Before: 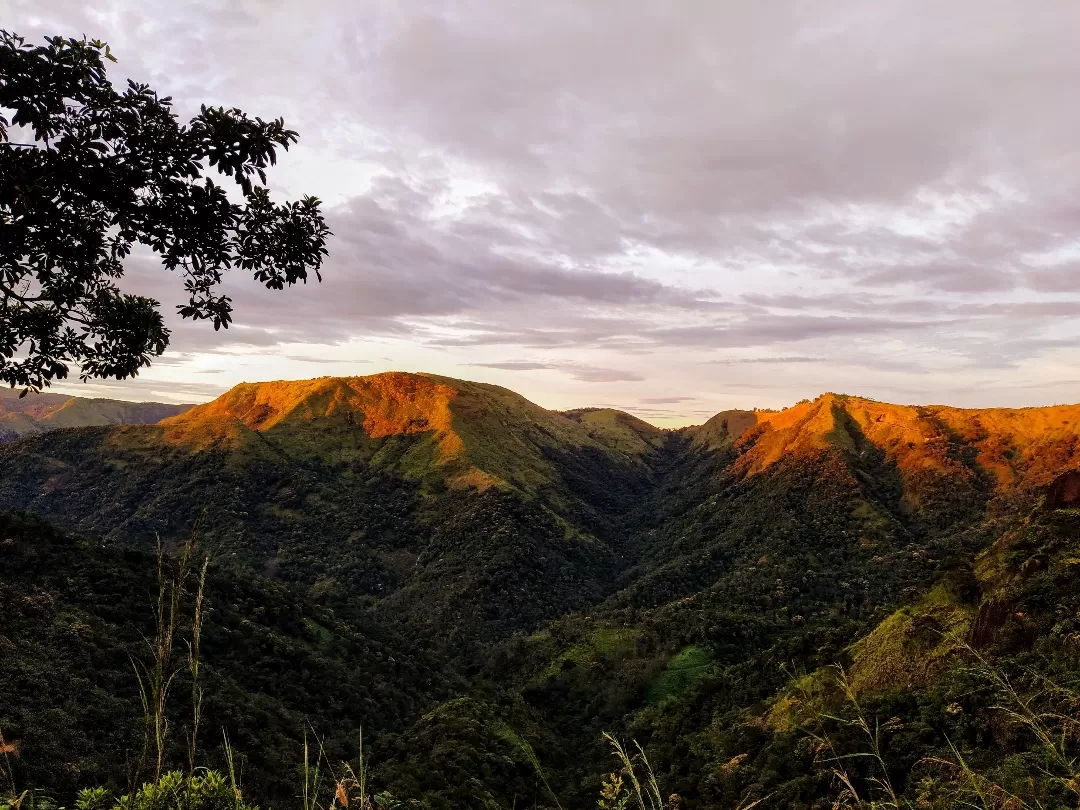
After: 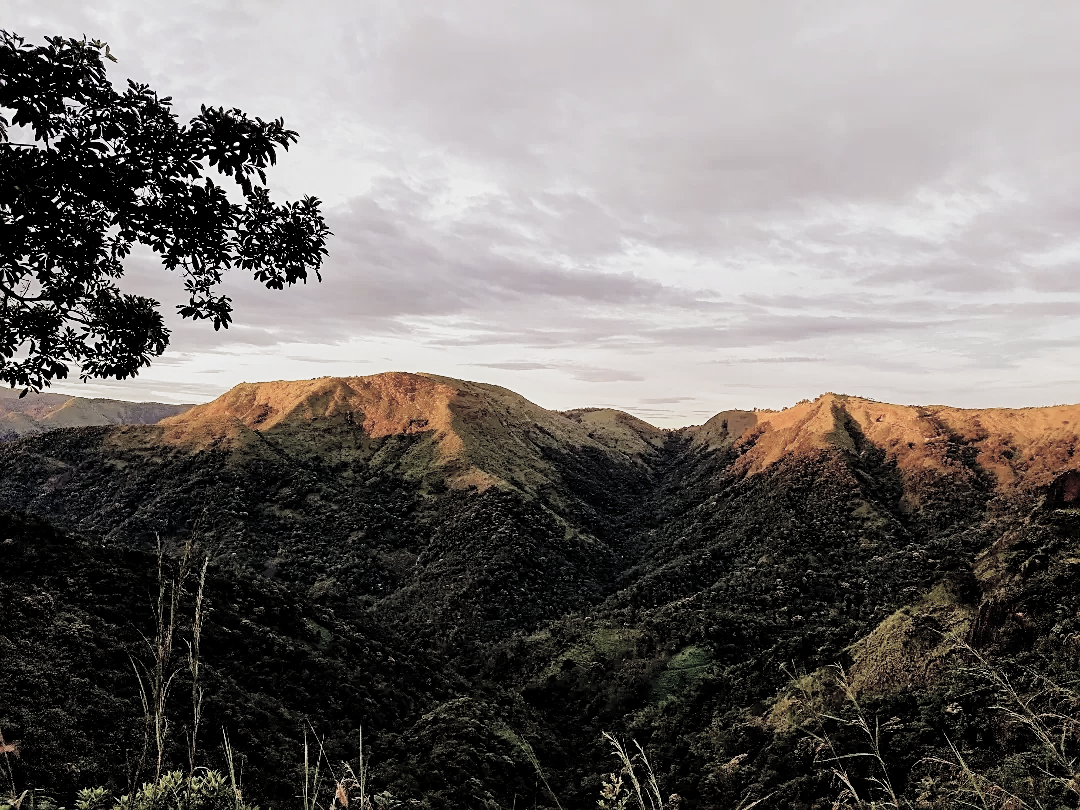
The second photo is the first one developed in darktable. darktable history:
filmic rgb: middle gray luminance 9.34%, black relative exposure -10.59 EV, white relative exposure 3.43 EV, target black luminance 0%, hardness 5.98, latitude 59.64%, contrast 1.086, highlights saturation mix 3.57%, shadows ↔ highlights balance 29.46%, preserve chrominance no, color science v4 (2020)
contrast brightness saturation: brightness 0.183, saturation -0.517
sharpen: on, module defaults
